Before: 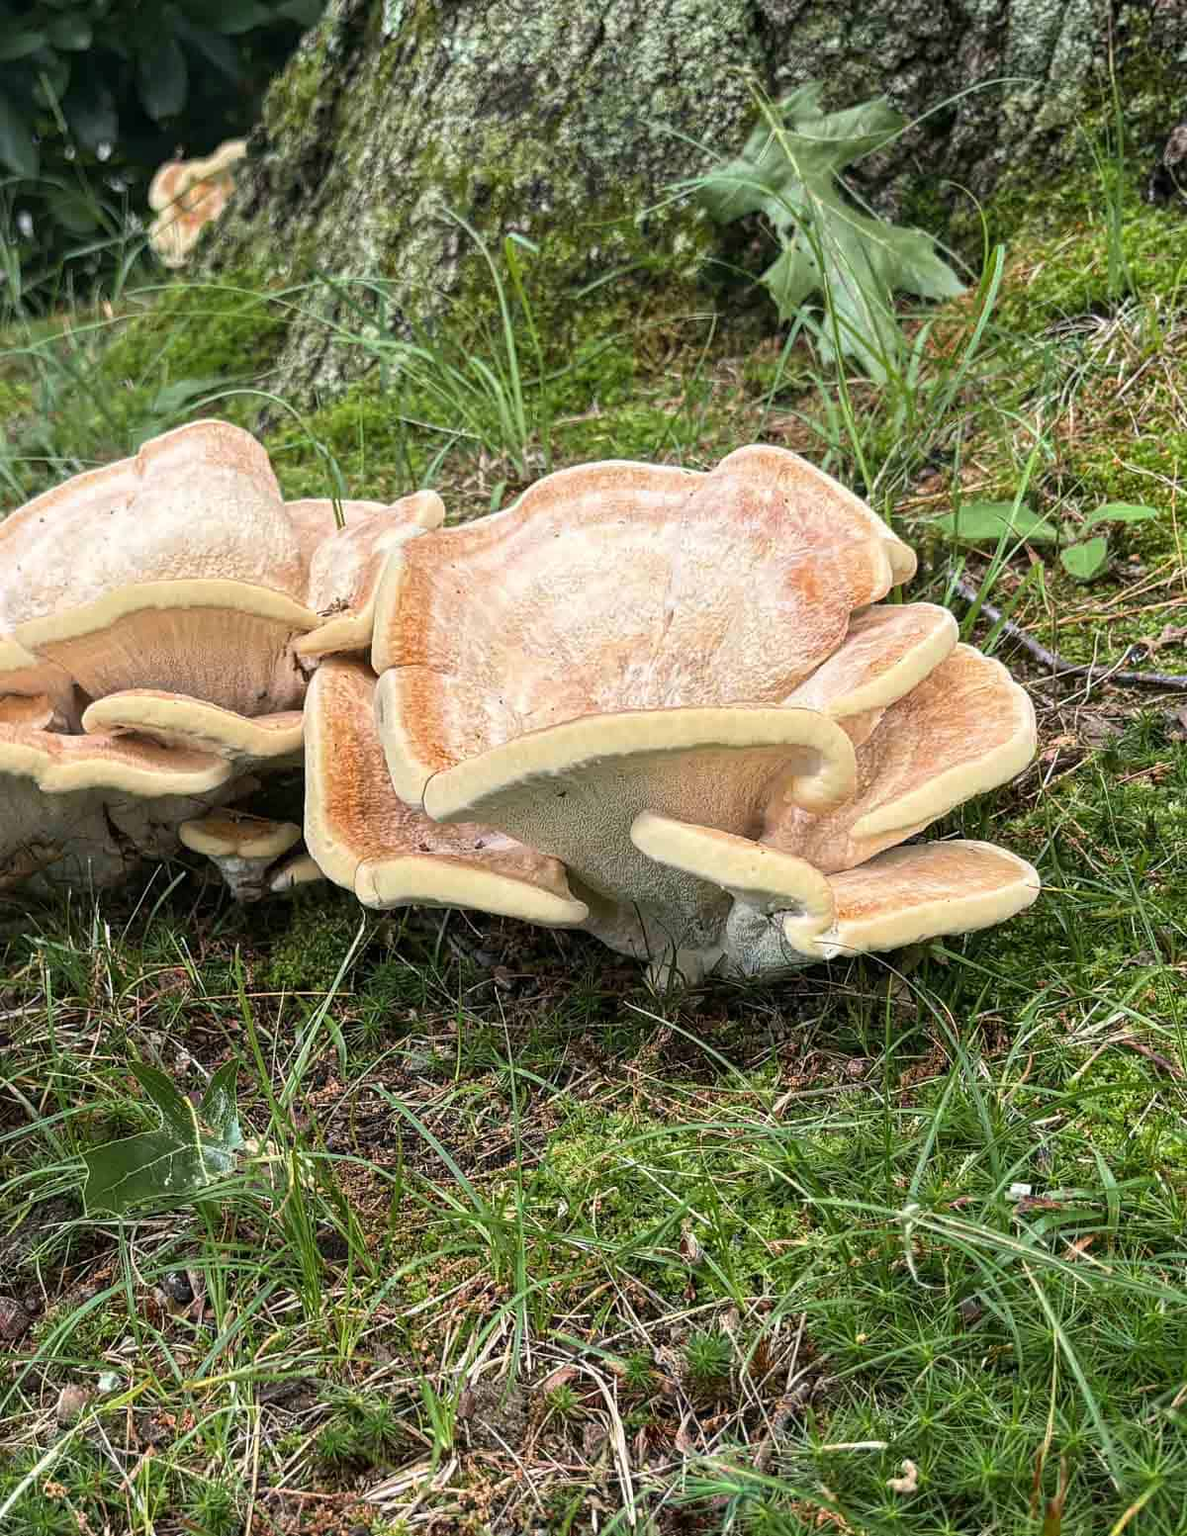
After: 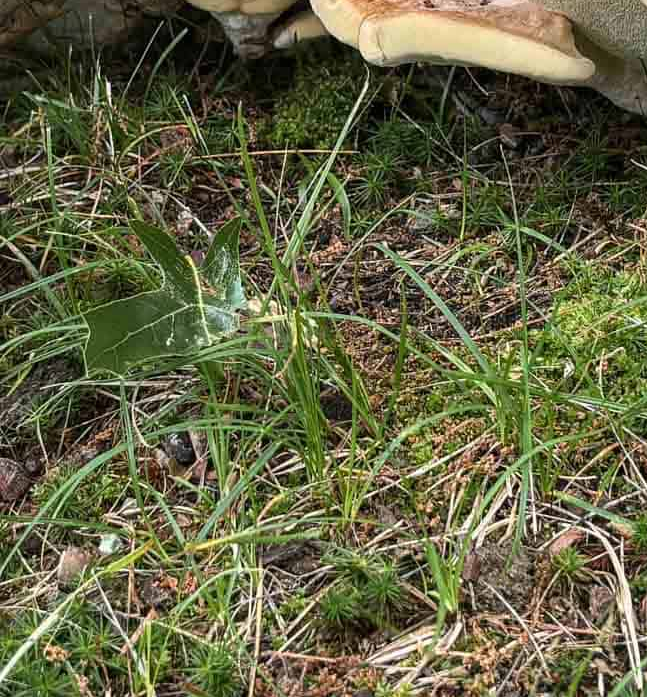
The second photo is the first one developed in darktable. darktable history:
crop and rotate: top 54.959%, right 46.043%, bottom 0.107%
